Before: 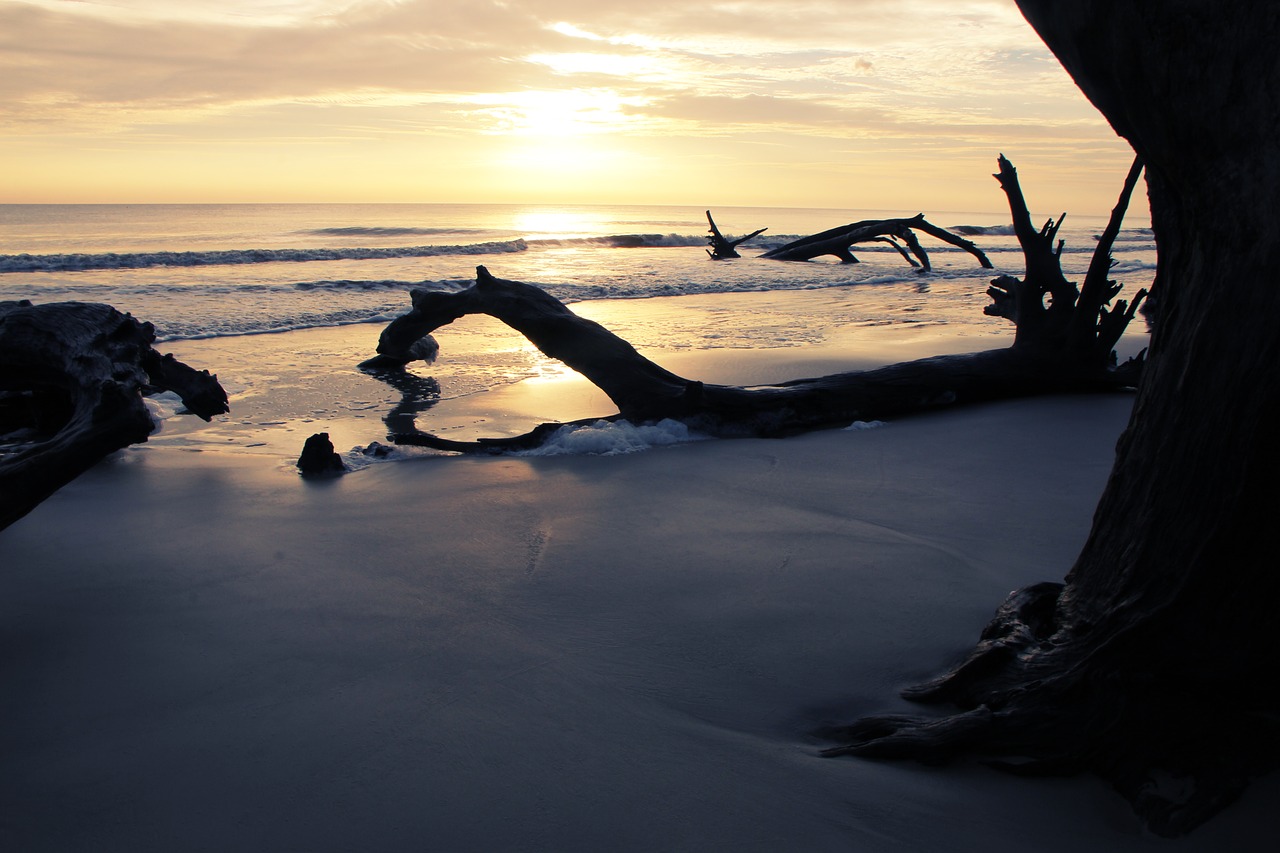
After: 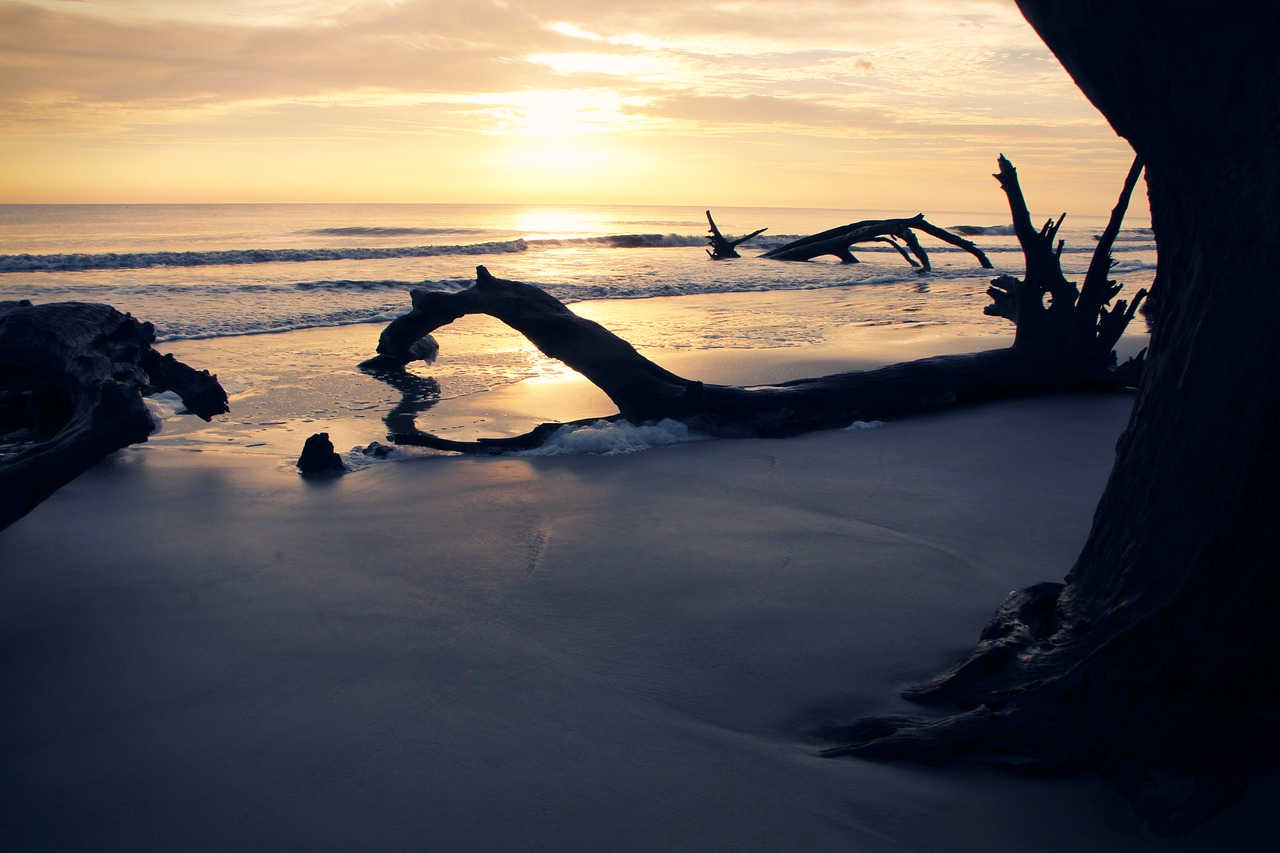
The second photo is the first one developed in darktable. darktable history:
vignetting: fall-off start 88.53%, fall-off radius 44.2%, saturation 0.376, width/height ratio 1.161
color balance rgb: shadows lift › hue 87.51°, highlights gain › chroma 1.62%, highlights gain › hue 55.1°, global offset › chroma 0.06%, global offset › hue 253.66°, linear chroma grading › global chroma 0.5%
